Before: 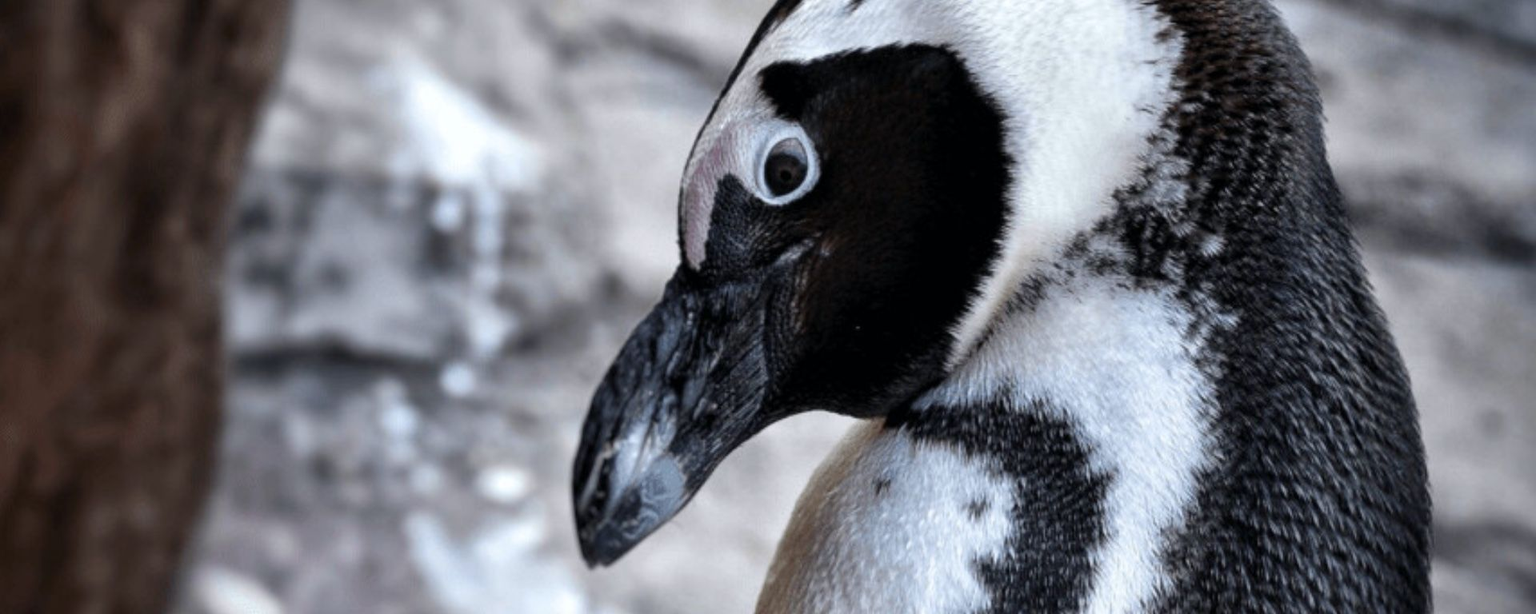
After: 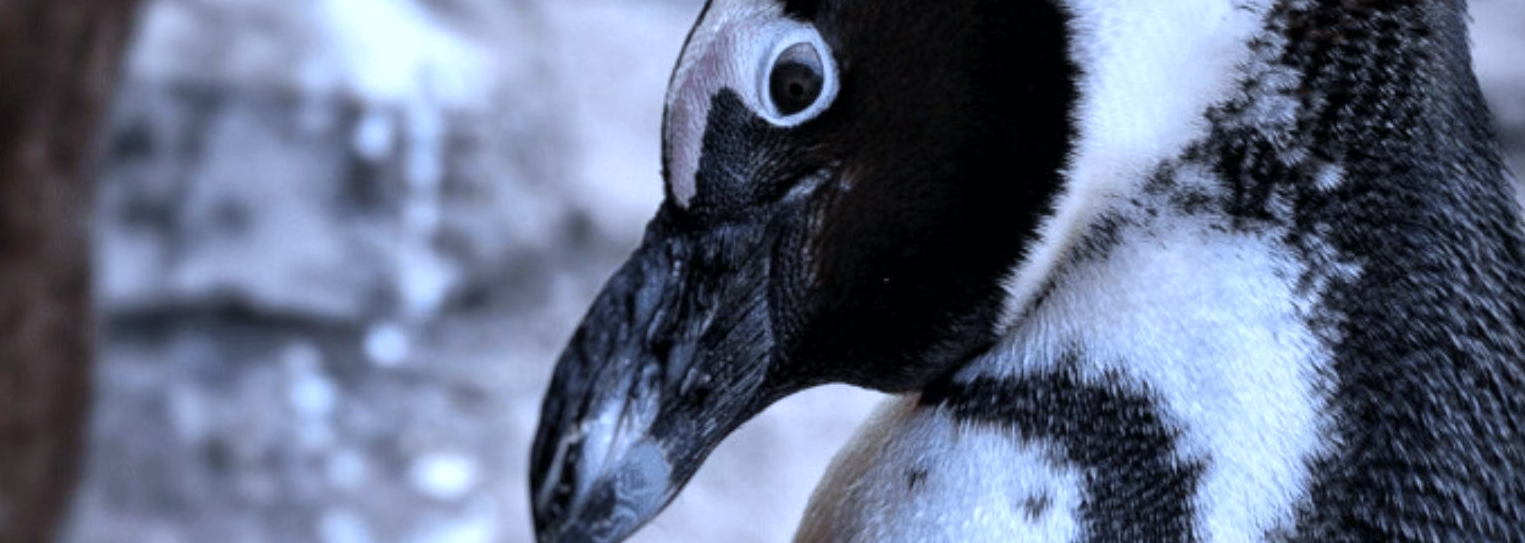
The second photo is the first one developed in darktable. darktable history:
crop: left 9.712%, top 16.928%, right 10.845%, bottom 12.332%
white balance: red 0.948, green 1.02, blue 1.176
